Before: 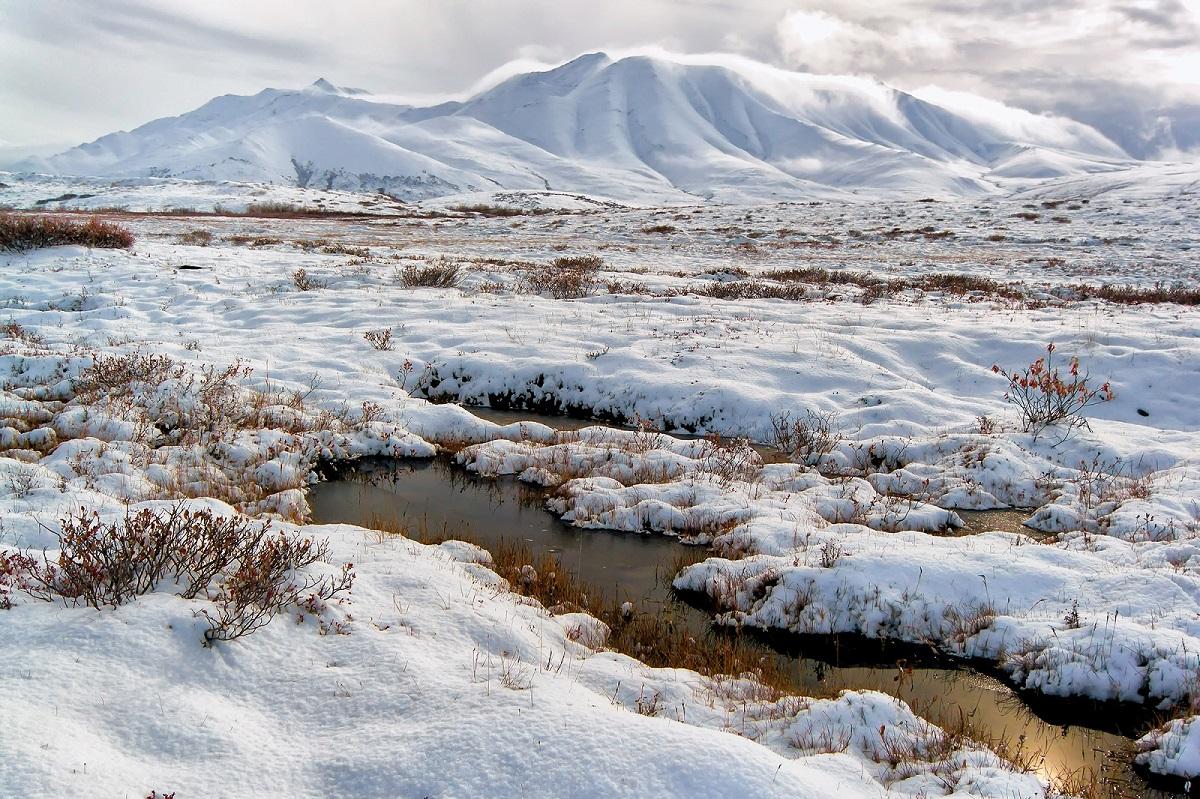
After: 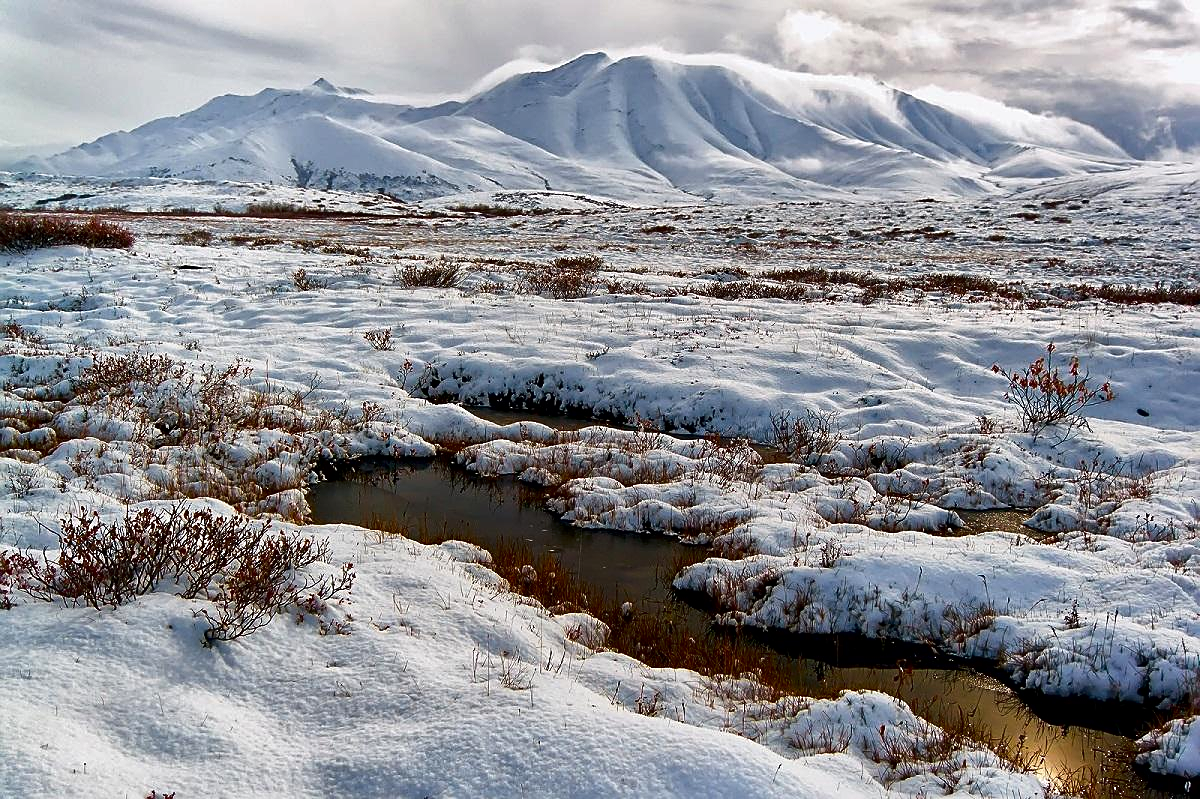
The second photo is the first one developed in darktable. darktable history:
contrast brightness saturation: contrast 0.1, brightness -0.26, saturation 0.14
sharpen: on, module defaults
